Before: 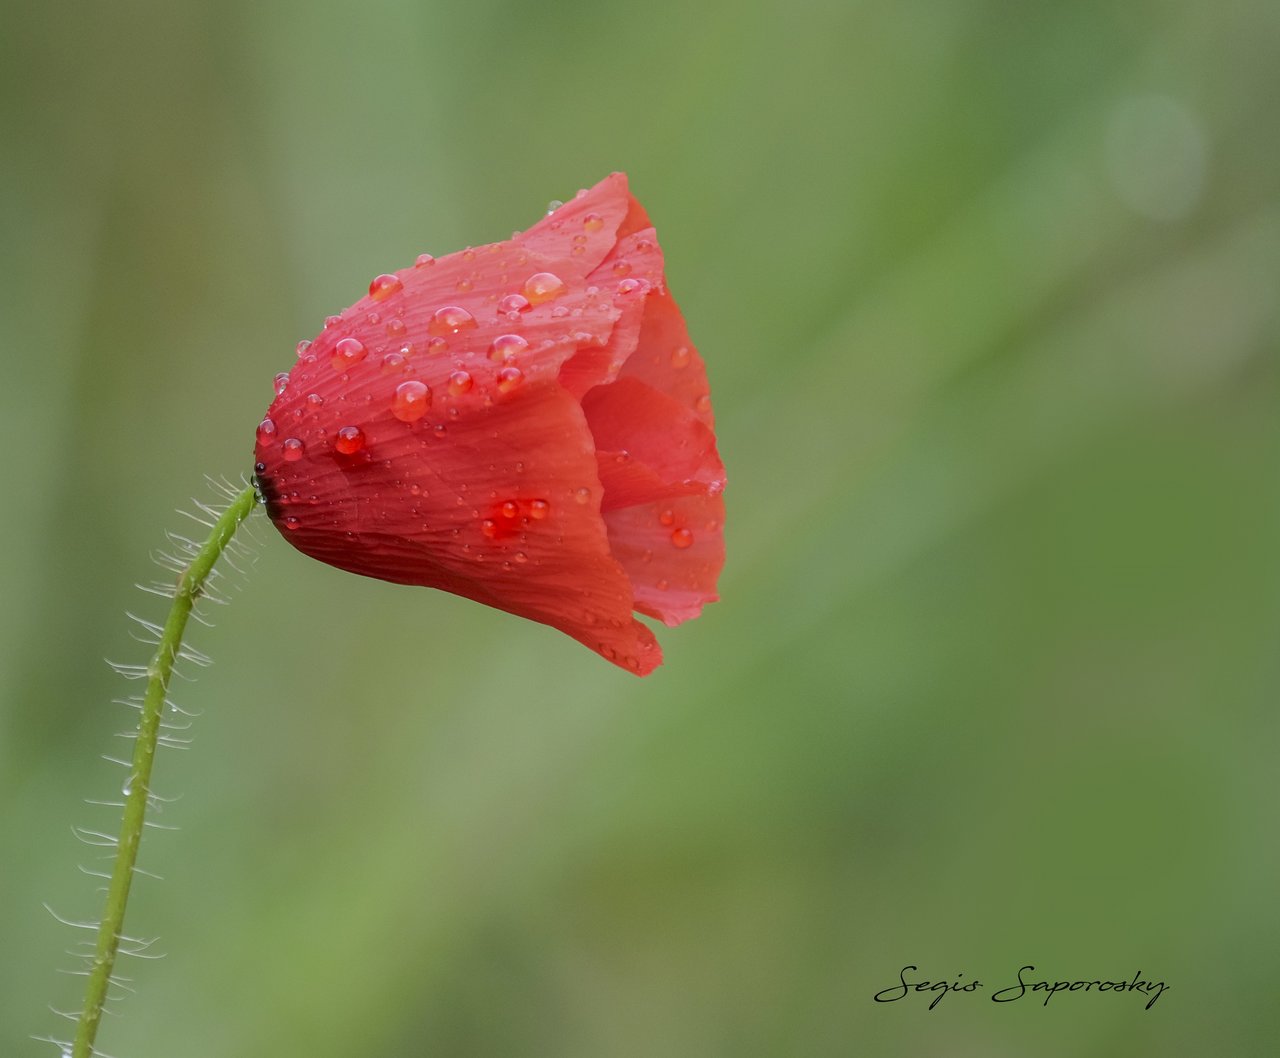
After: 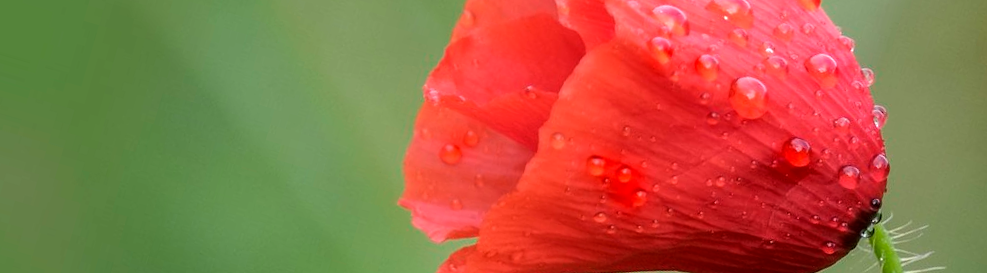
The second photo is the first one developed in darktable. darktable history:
tone equalizer: -8 EV -0.417 EV, -7 EV -0.389 EV, -6 EV -0.333 EV, -5 EV -0.222 EV, -3 EV 0.222 EV, -2 EV 0.333 EV, -1 EV 0.389 EV, +0 EV 0.417 EV, edges refinement/feathering 500, mask exposure compensation -1.57 EV, preserve details no
crop and rotate: angle 16.12°, top 30.835%, bottom 35.653%
